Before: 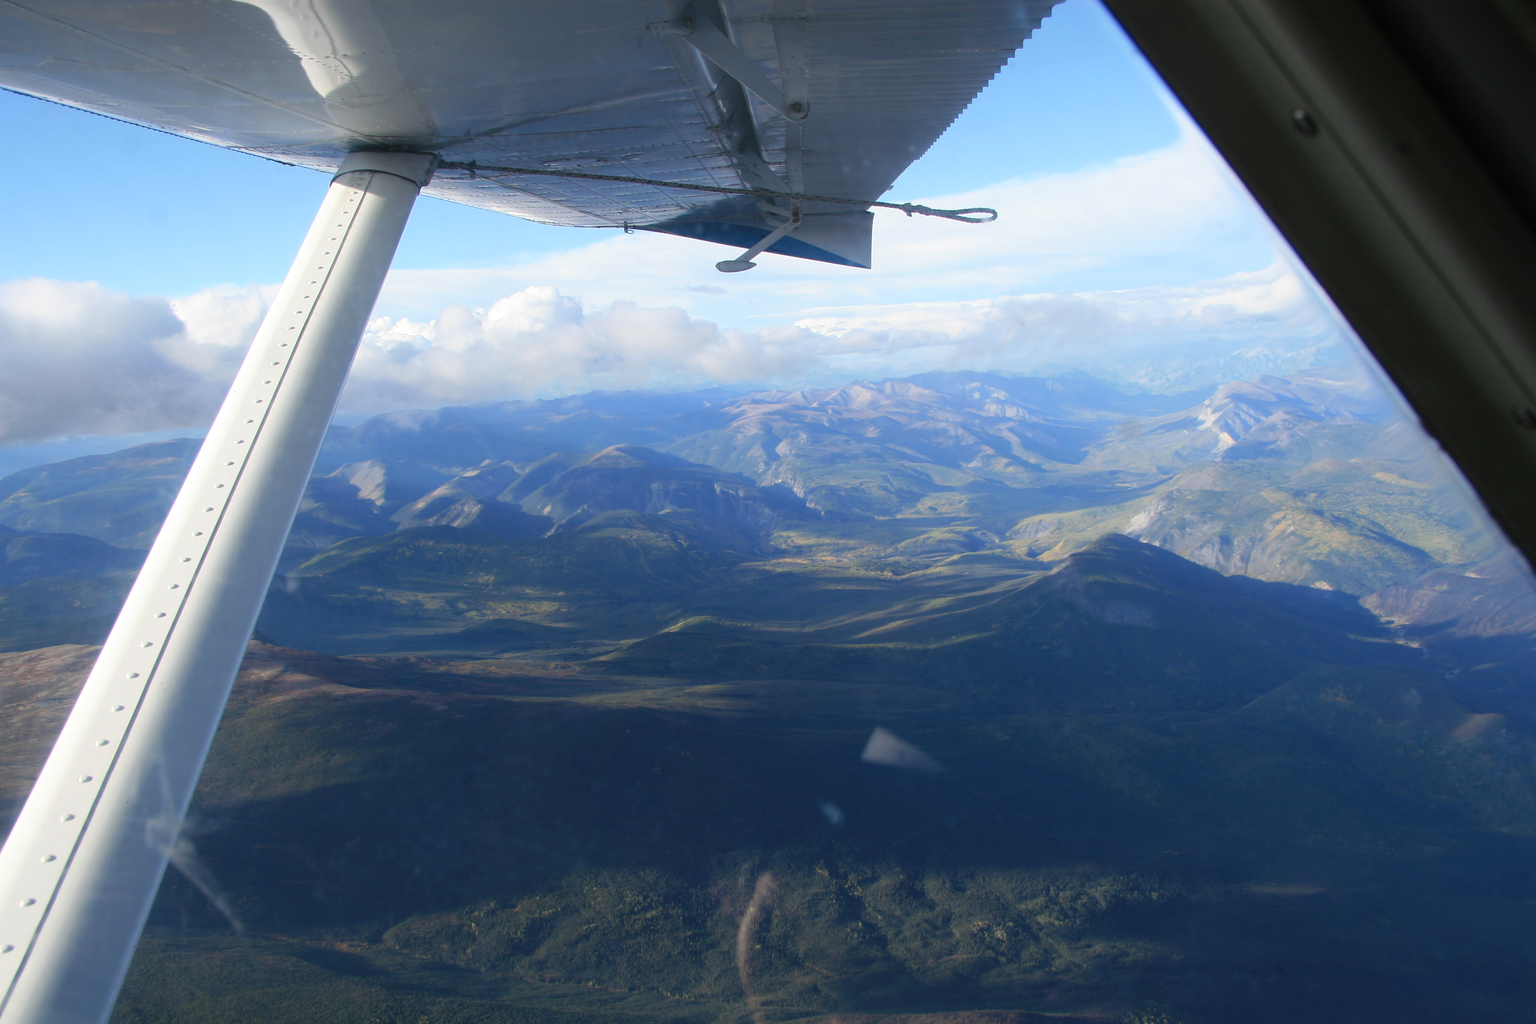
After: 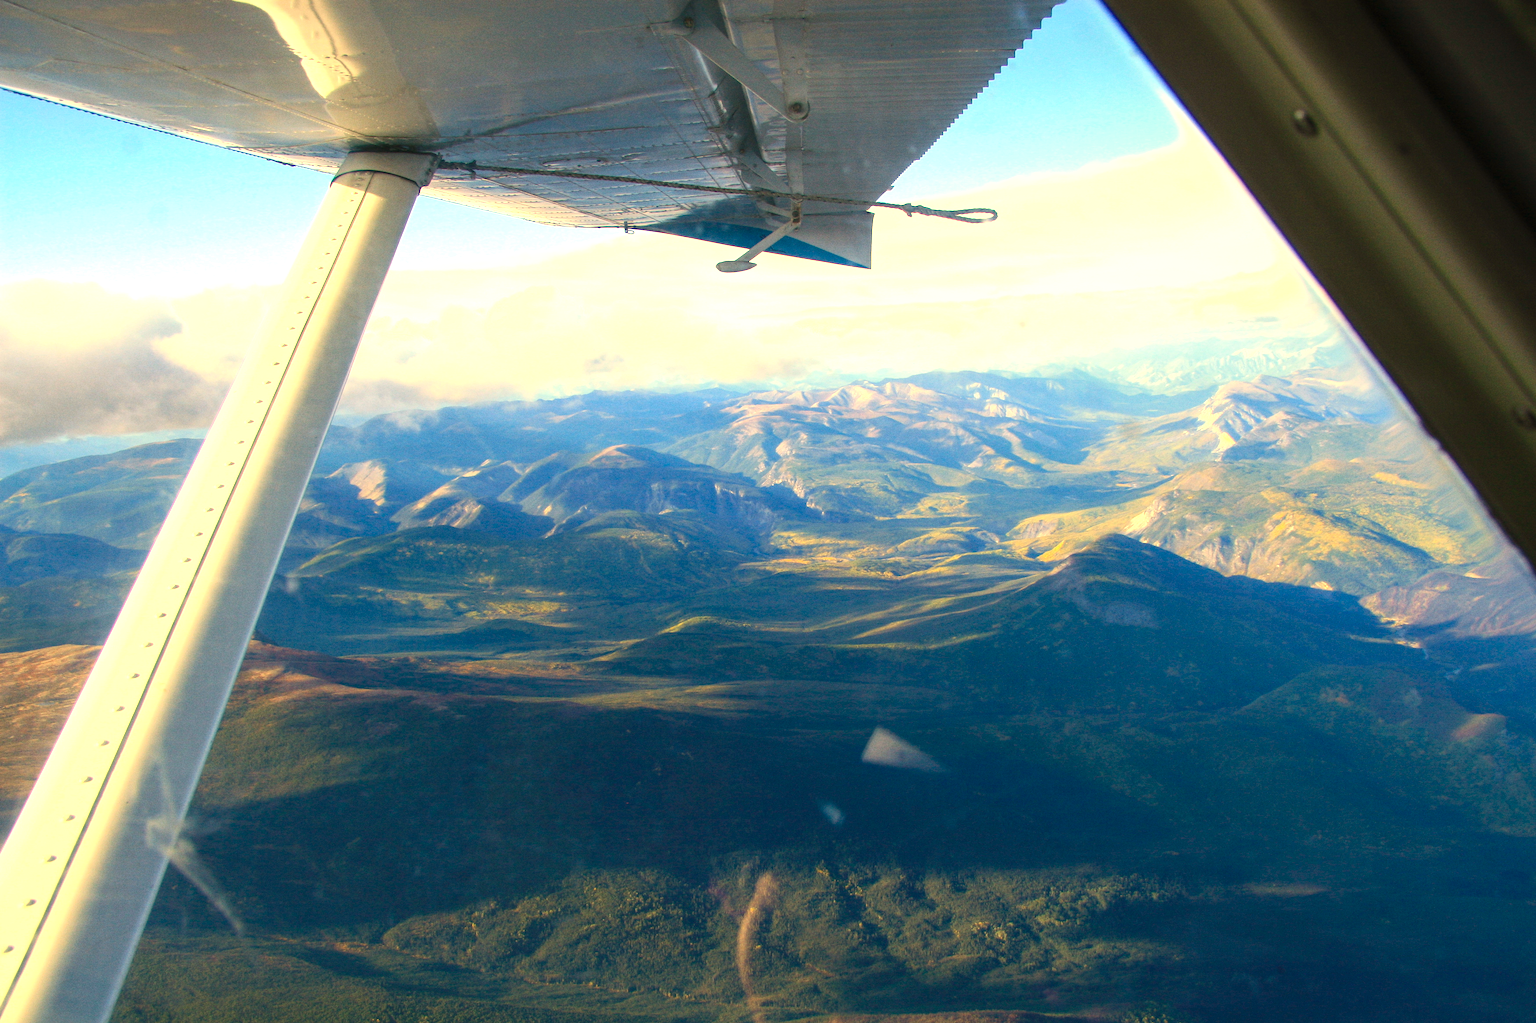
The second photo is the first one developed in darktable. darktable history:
local contrast: detail 130%
grain: coarseness 0.09 ISO
white balance: red 1.138, green 0.996, blue 0.812
color balance rgb: linear chroma grading › global chroma 20%, perceptual saturation grading › global saturation 25%, perceptual brilliance grading › global brilliance 20%, global vibrance 20%
crop: bottom 0.071%
